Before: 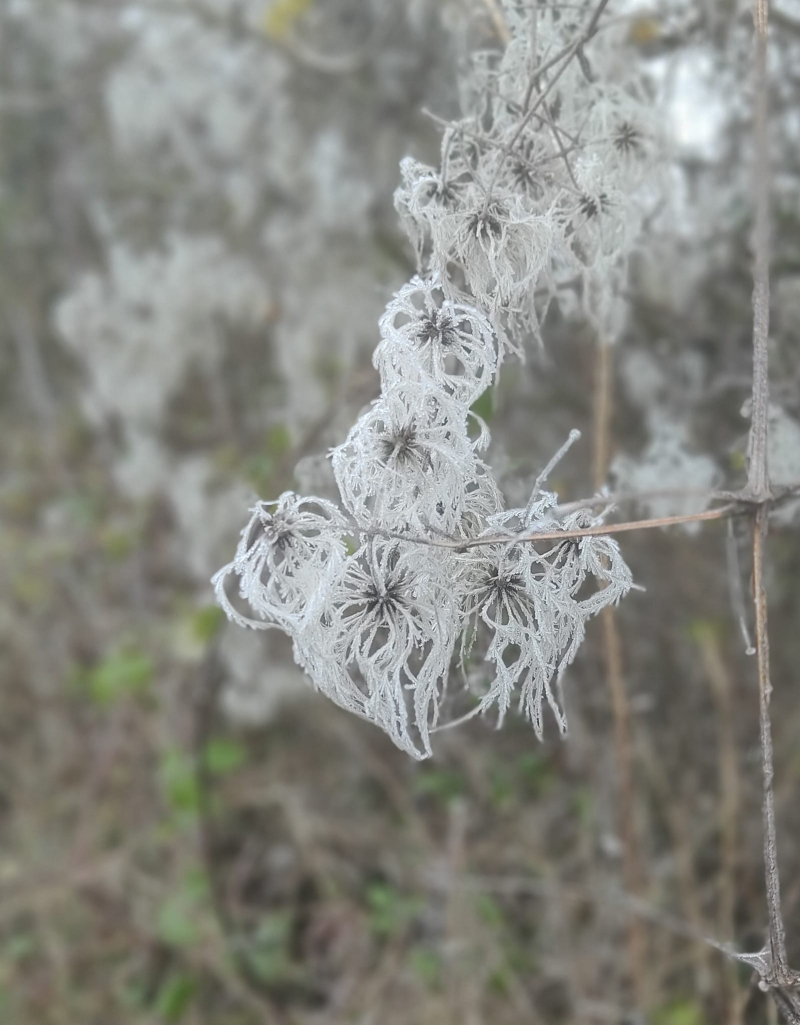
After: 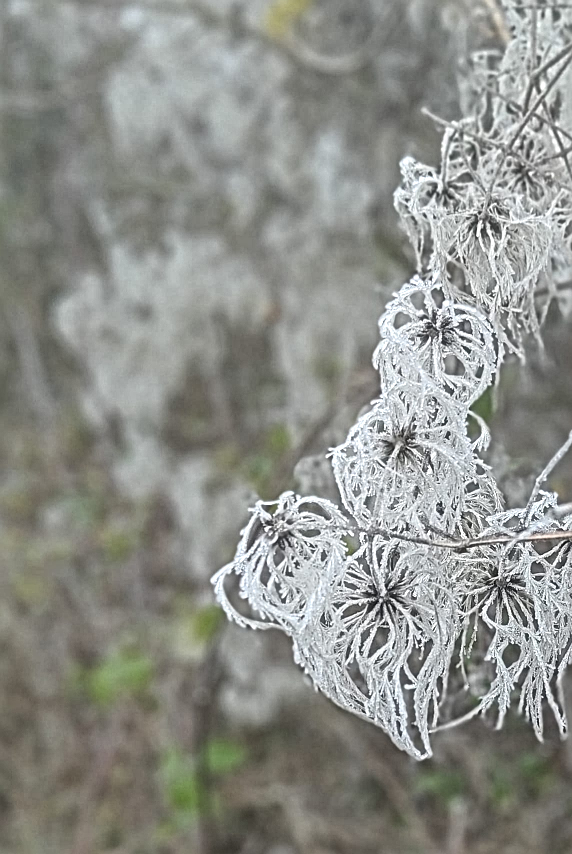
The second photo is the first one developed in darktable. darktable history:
local contrast: mode bilateral grid, contrast 21, coarseness 3, detail 299%, midtone range 0.2
crop: right 28.5%, bottom 16.655%
